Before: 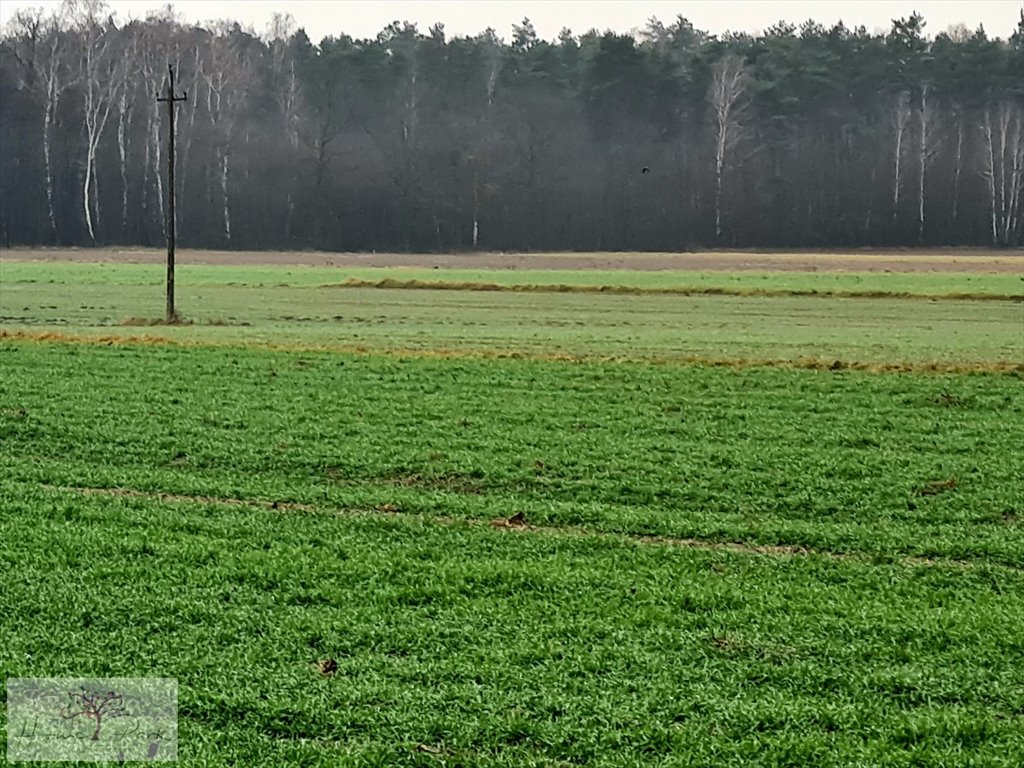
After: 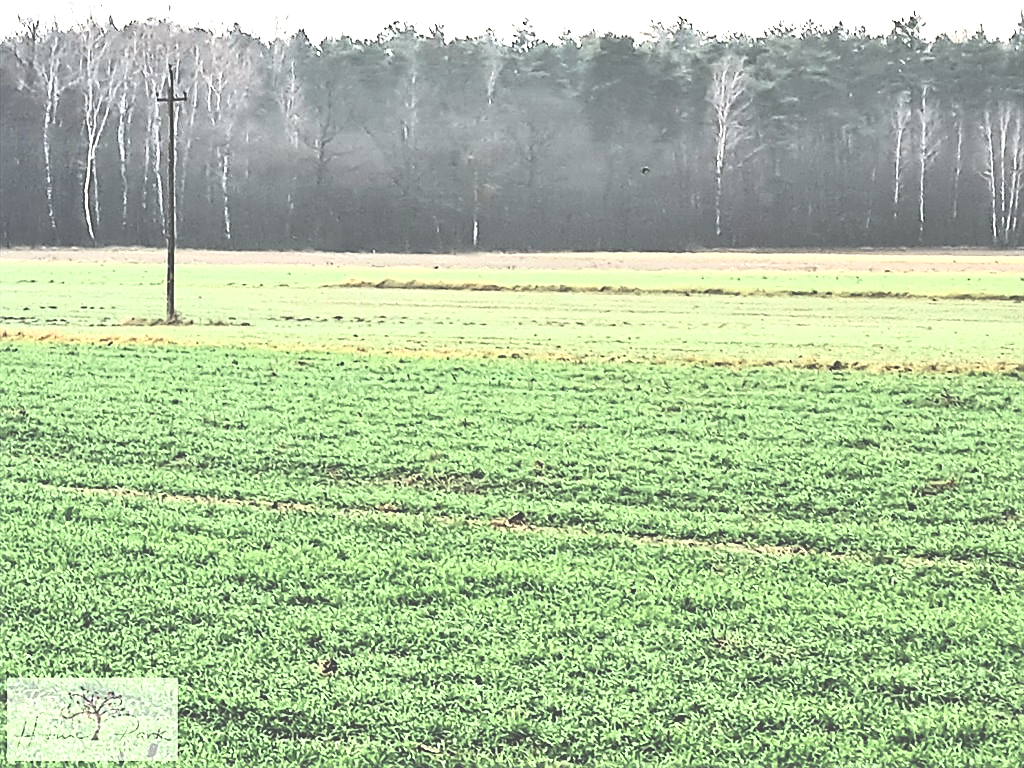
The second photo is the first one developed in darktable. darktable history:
sharpen: on, module defaults
exposure: black level correction -0.071, exposure 0.503 EV, compensate exposure bias true, compensate highlight preservation false
tone curve: curves: ch0 [(0, 0.013) (0.054, 0.018) (0.205, 0.191) (0.289, 0.292) (0.39, 0.424) (0.493, 0.551) (0.647, 0.752) (0.796, 0.887) (1, 0.998)]; ch1 [(0, 0) (0.371, 0.339) (0.477, 0.452) (0.494, 0.495) (0.501, 0.501) (0.51, 0.516) (0.54, 0.557) (0.572, 0.605) (0.66, 0.701) (0.783, 0.804) (1, 1)]; ch2 [(0, 0) (0.32, 0.281) (0.403, 0.399) (0.441, 0.428) (0.47, 0.469) (0.498, 0.496) (0.524, 0.543) (0.551, 0.579) (0.633, 0.665) (0.7, 0.711) (1, 1)], color space Lab, linked channels, preserve colors none
shadows and highlights: radius 46, white point adjustment 6.78, compress 79.26%, soften with gaussian
contrast brightness saturation: contrast 0.271
